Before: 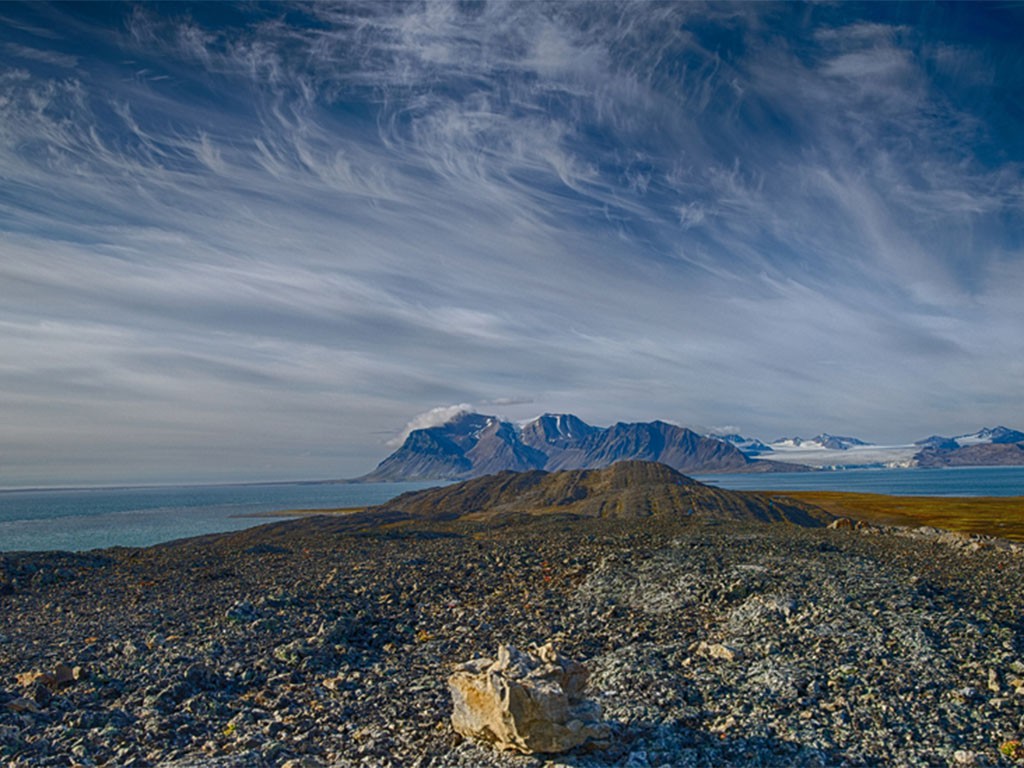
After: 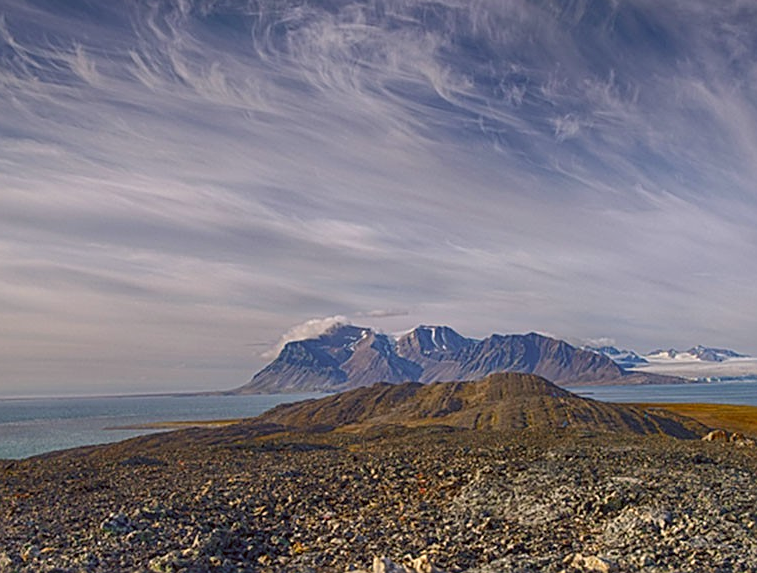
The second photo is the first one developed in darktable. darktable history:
sharpen: on, module defaults
contrast brightness saturation: brightness 0.085, saturation 0.192
crop and rotate: left 12.217%, top 11.471%, right 13.84%, bottom 13.794%
color correction: highlights a* 6.19, highlights b* 7.83, shadows a* 6.6, shadows b* 7.33, saturation 0.877
